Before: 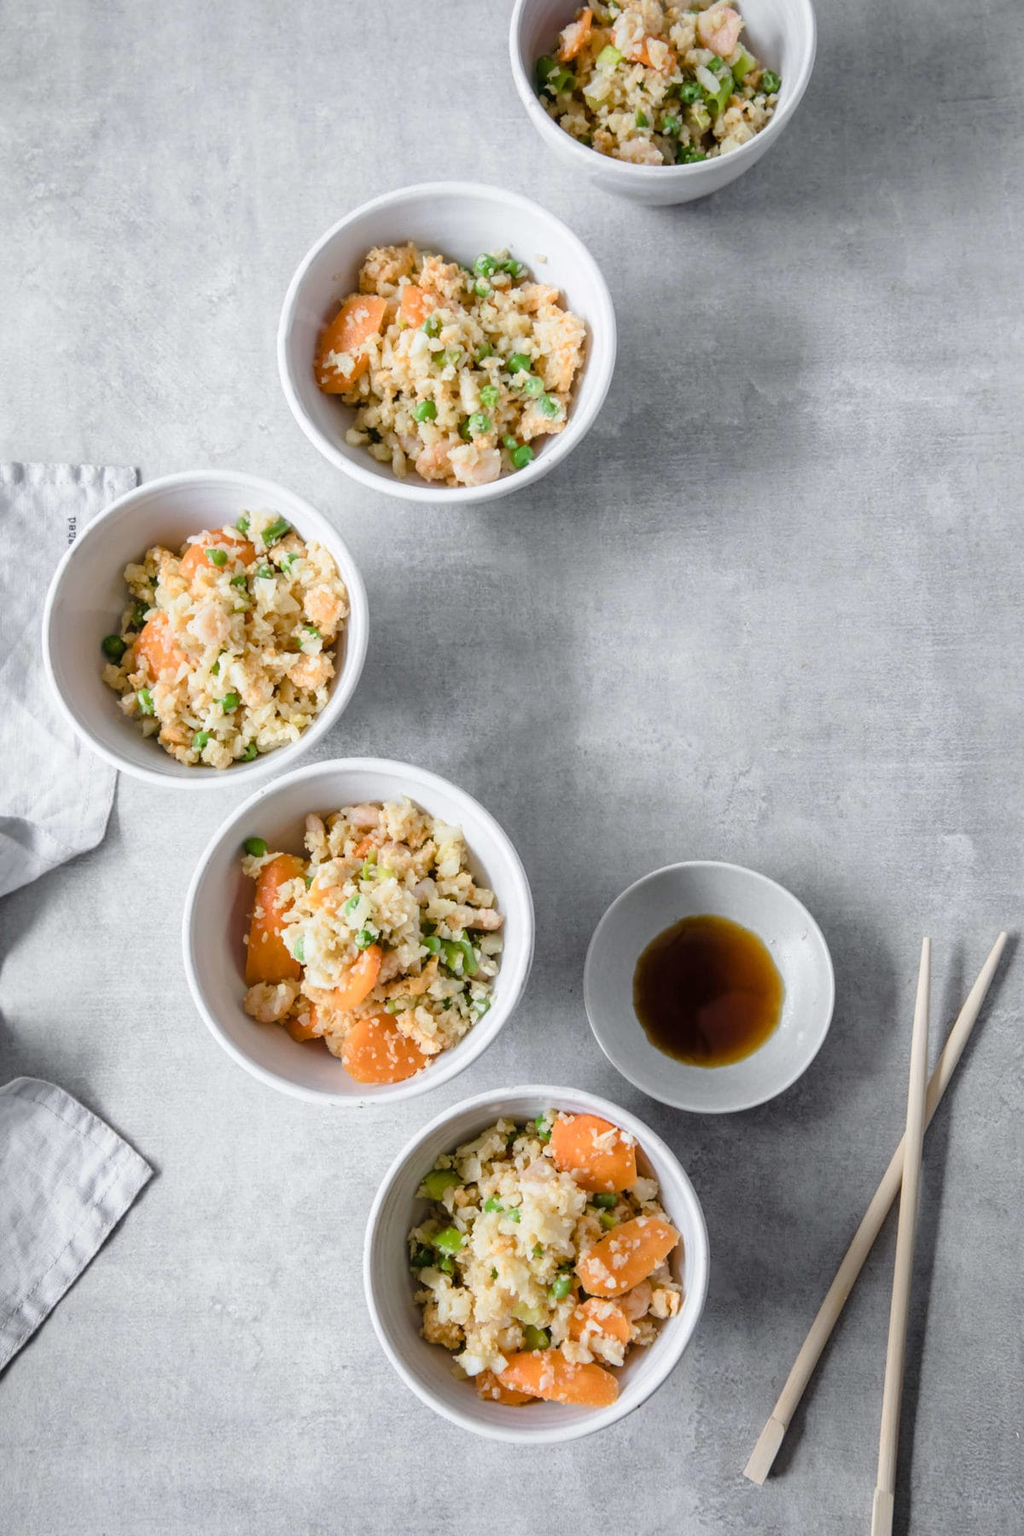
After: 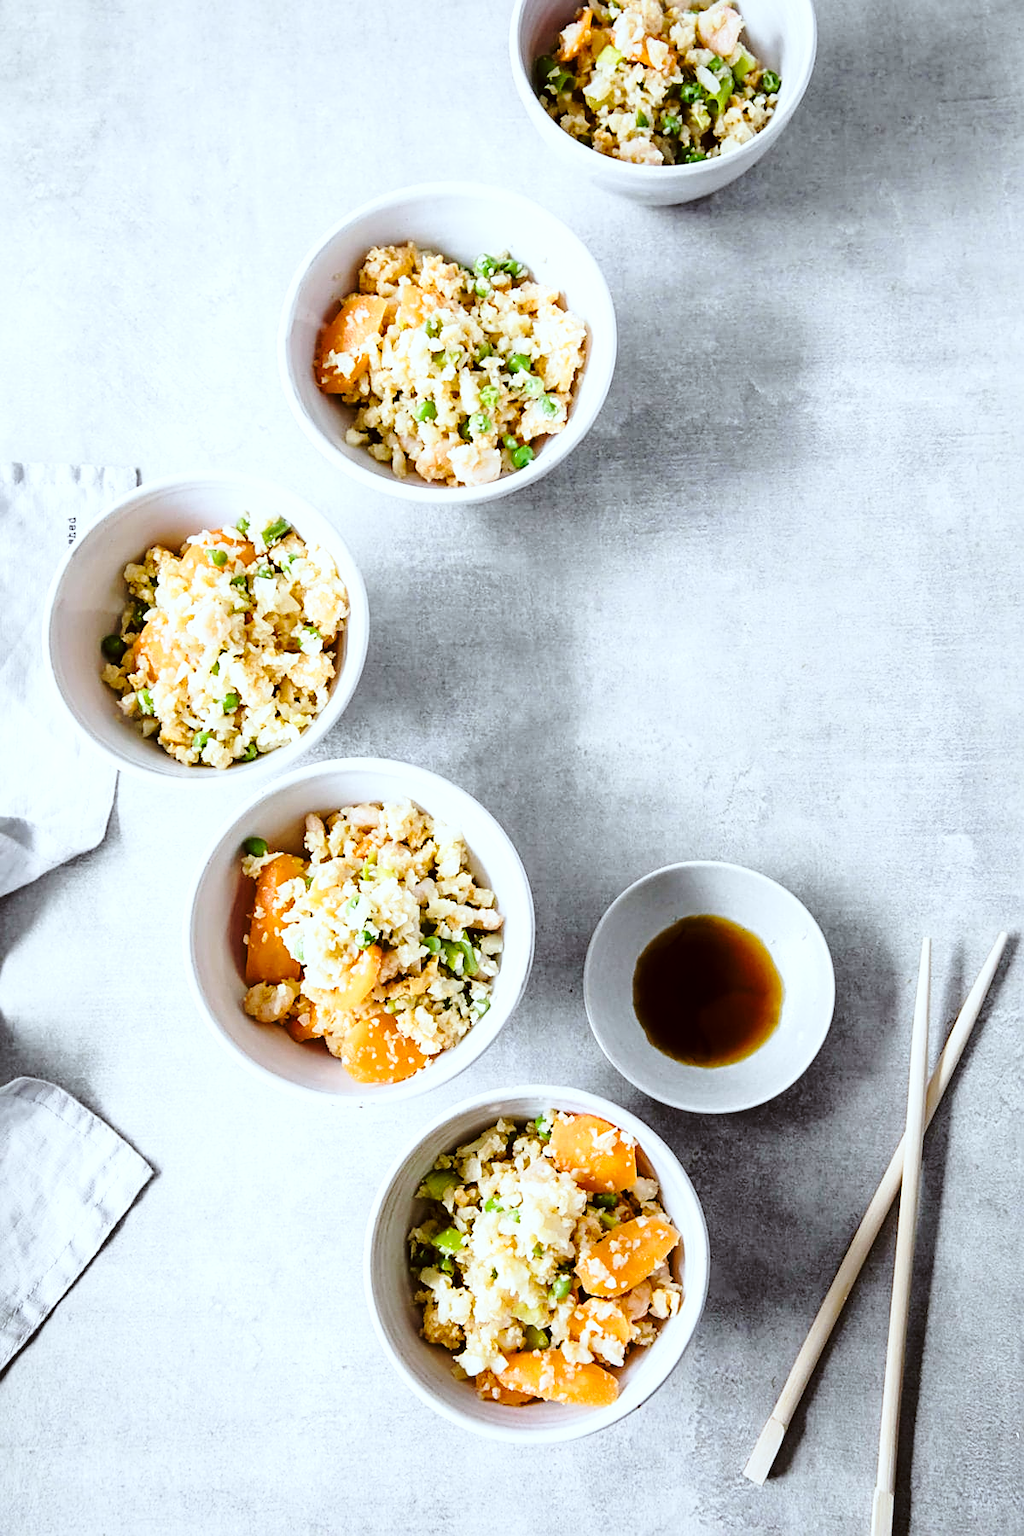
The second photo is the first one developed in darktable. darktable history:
color balance rgb: shadows lift › luminance -10%, power › luminance -9%, linear chroma grading › global chroma 10%, global vibrance 10%, contrast 15%, saturation formula JzAzBz (2021)
sharpen: on, module defaults
color correction: highlights a* -3.28, highlights b* -6.24, shadows a* 3.1, shadows b* 5.19
base curve: curves: ch0 [(0, 0) (0.028, 0.03) (0.121, 0.232) (0.46, 0.748) (0.859, 0.968) (1, 1)], preserve colors none
